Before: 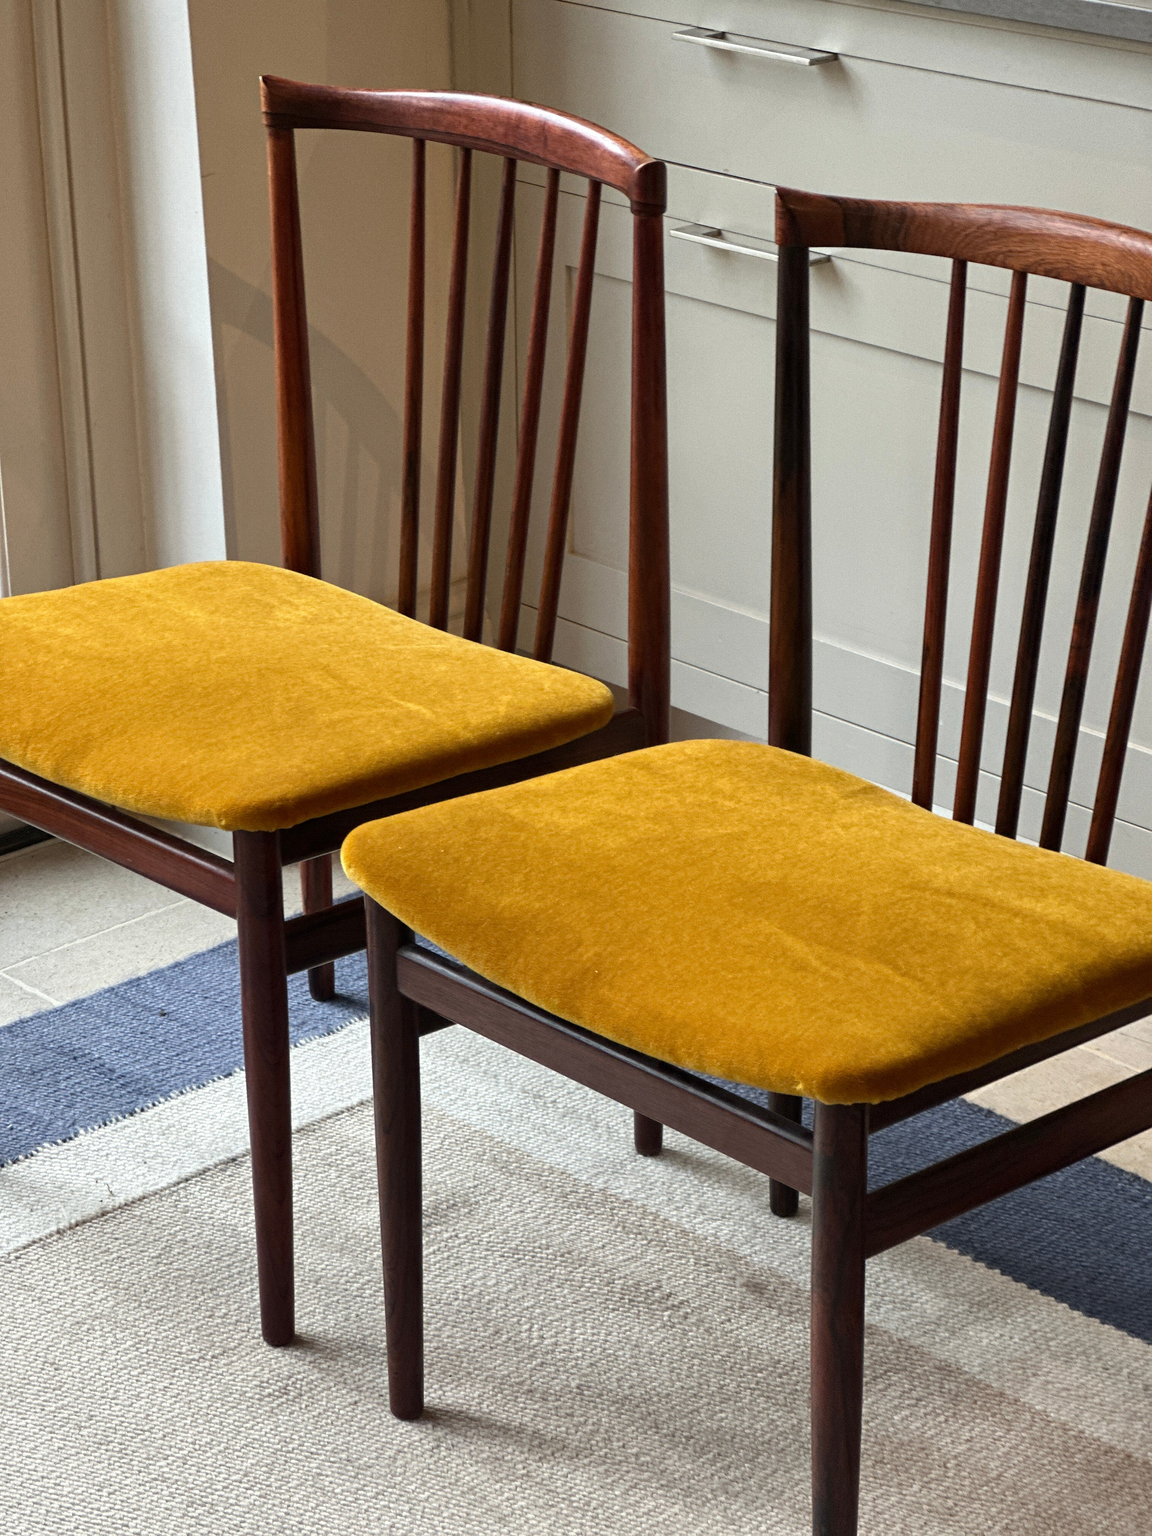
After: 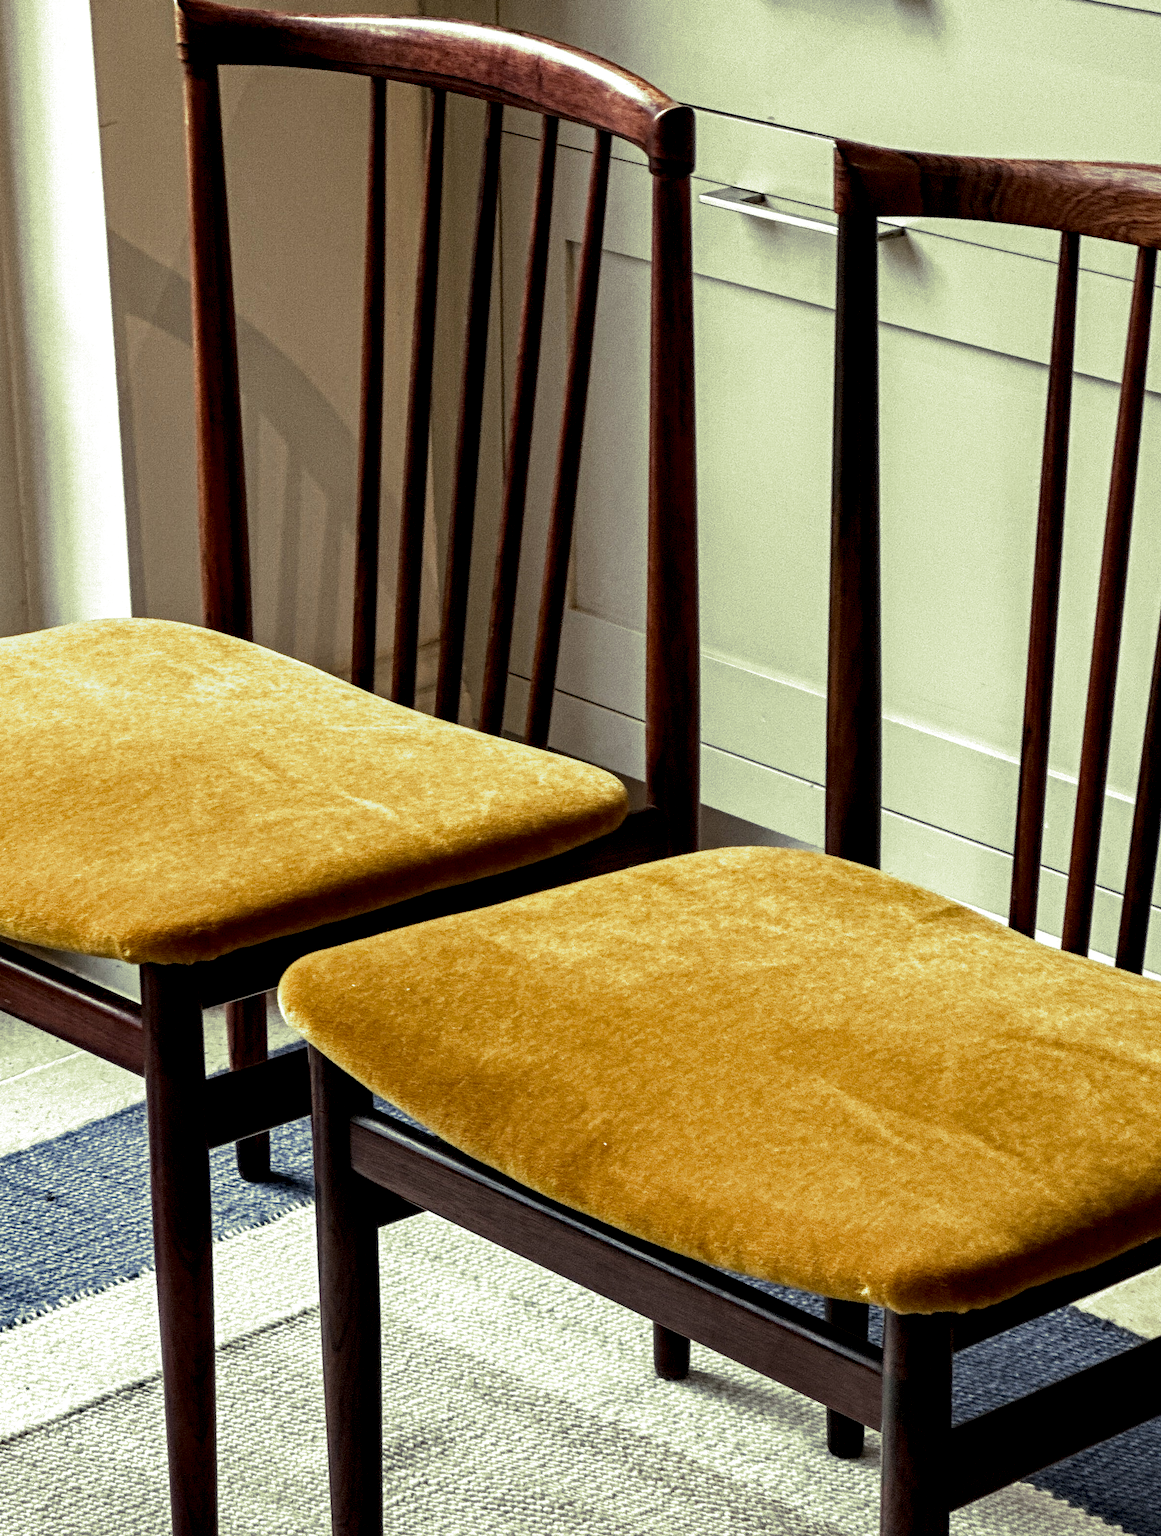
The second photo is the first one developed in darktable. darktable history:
split-toning: shadows › hue 290.82°, shadows › saturation 0.34, highlights › saturation 0.38, balance 0, compress 50%
white balance: red 0.978, blue 0.999
crop and rotate: left 10.77%, top 5.1%, right 10.41%, bottom 16.76%
local contrast: highlights 80%, shadows 57%, detail 175%, midtone range 0.602
